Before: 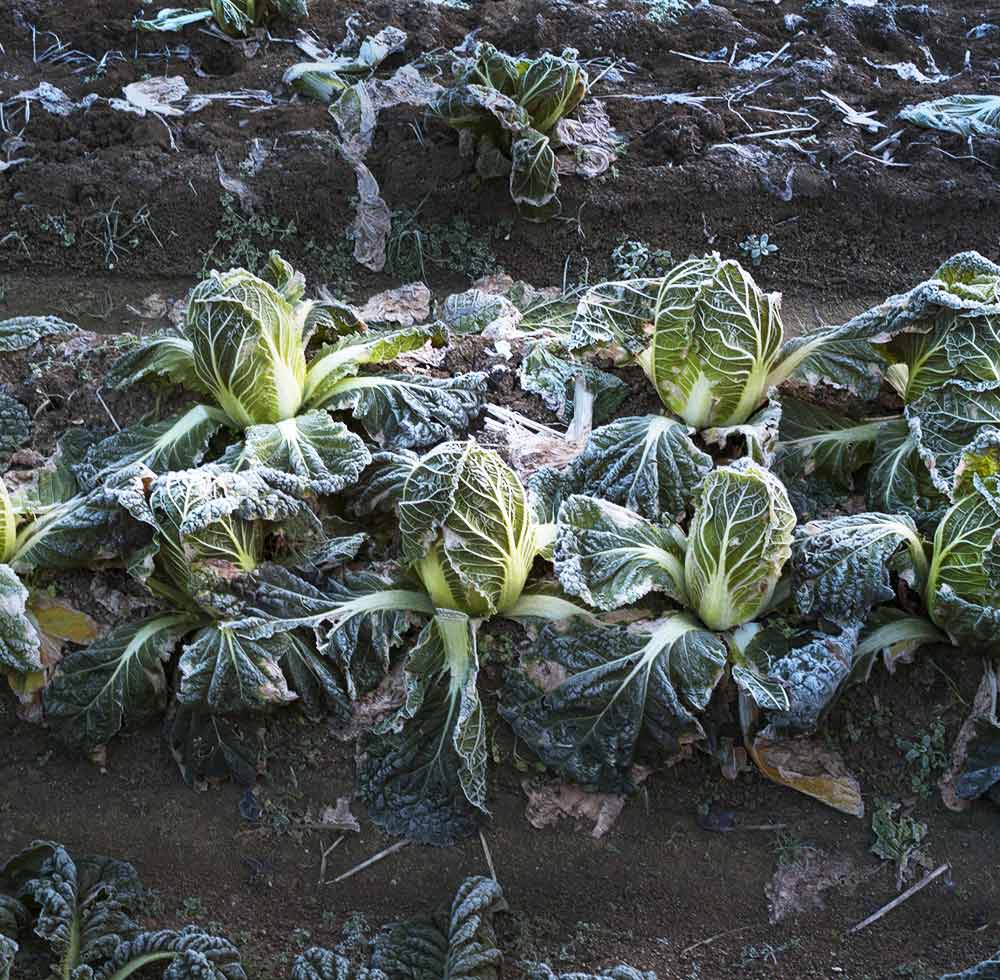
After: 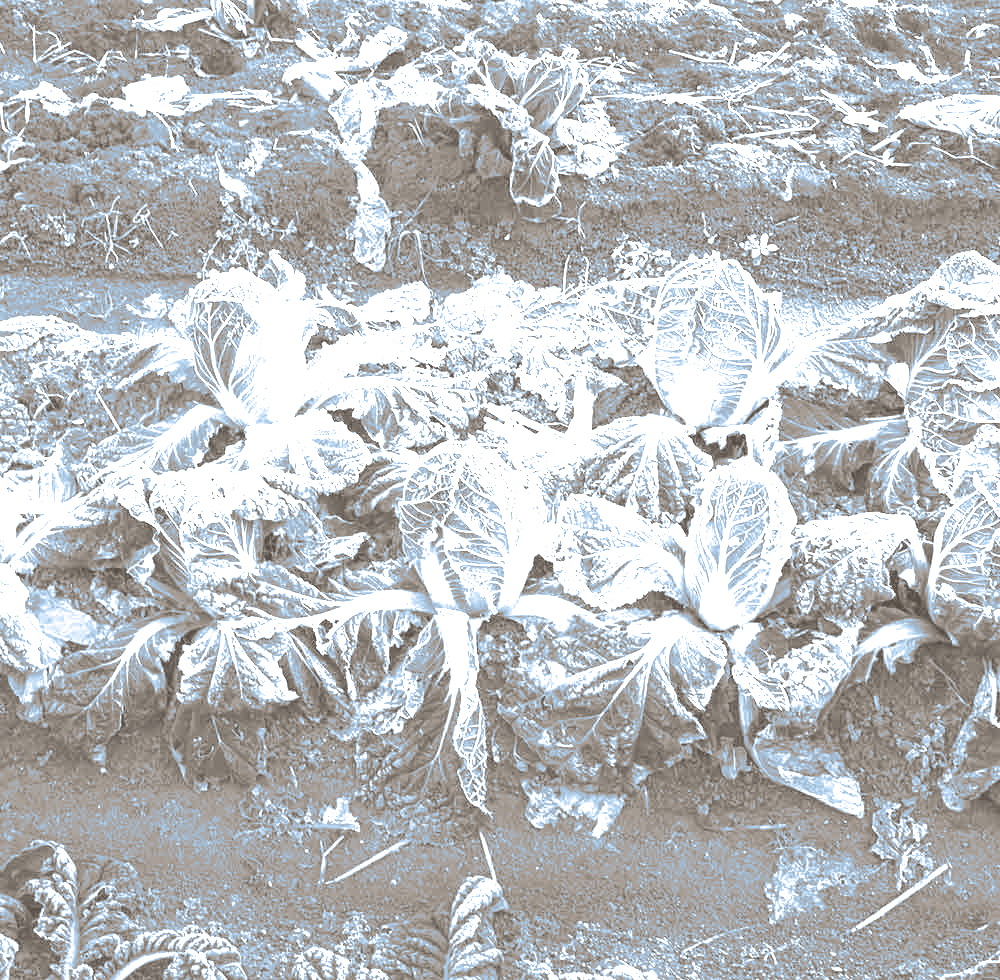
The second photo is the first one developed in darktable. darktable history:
exposure: black level correction 0, exposure 1.379 EV, compensate exposure bias true, compensate highlight preservation false
split-toning: shadows › hue 351.18°, shadows › saturation 0.86, highlights › hue 218.82°, highlights › saturation 0.73, balance -19.167
colorize: hue 34.49°, saturation 35.33%, source mix 100%, lightness 55%, version 1
color correction: highlights a* 4.02, highlights b* 4.98, shadows a* -7.55, shadows b* 4.98
